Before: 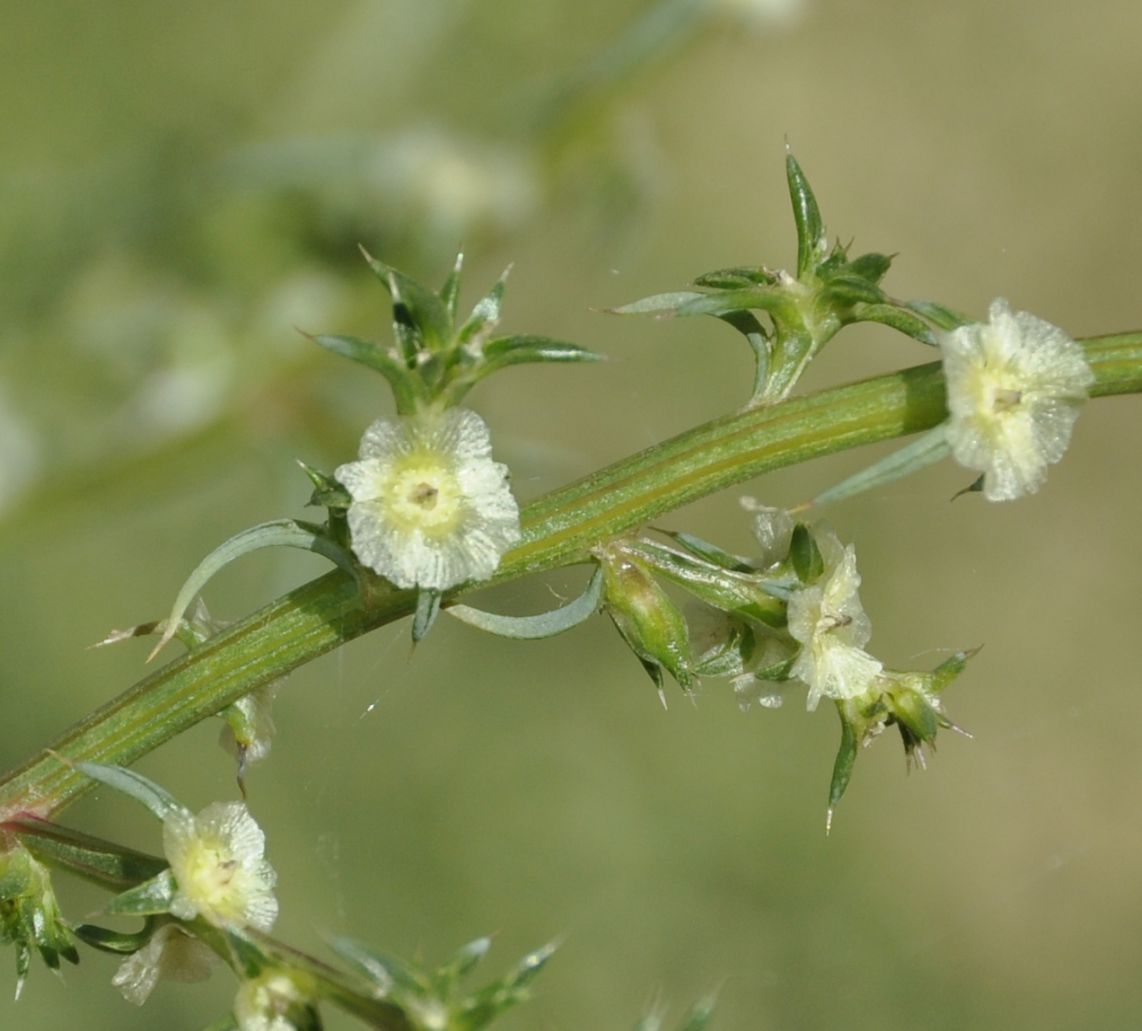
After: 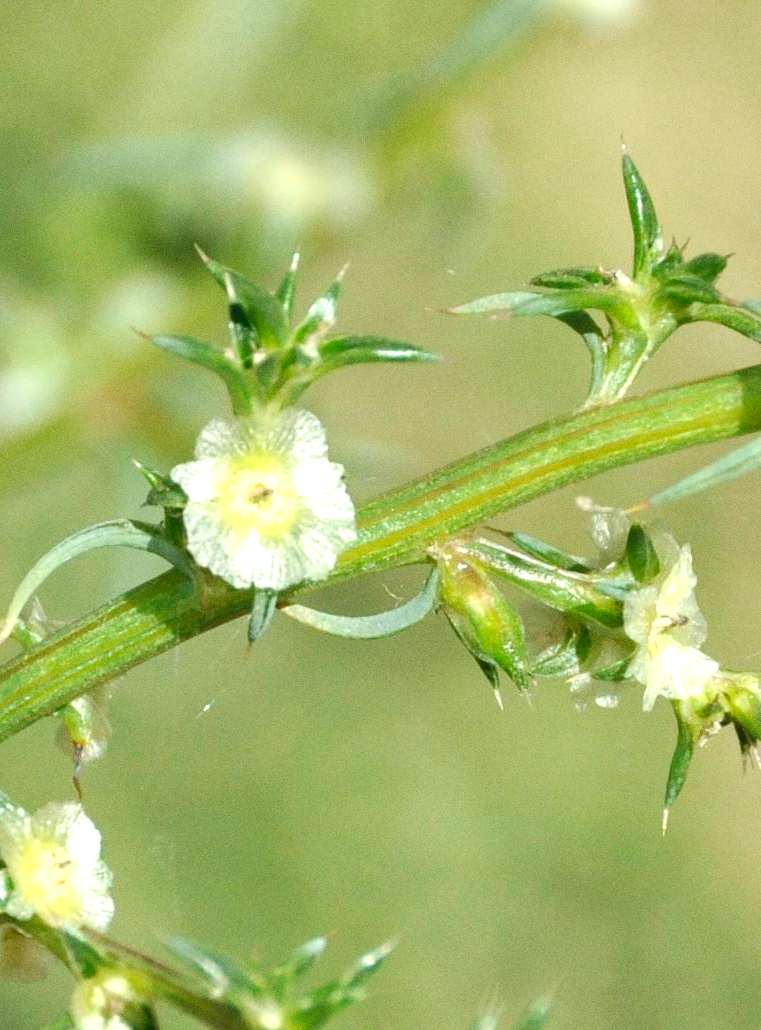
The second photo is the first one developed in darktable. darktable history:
crop and rotate: left 14.385%, right 18.948%
exposure: black level correction 0, exposure 0.9 EV, compensate exposure bias true, compensate highlight preservation false
white balance: emerald 1
grain: coarseness 0.09 ISO
